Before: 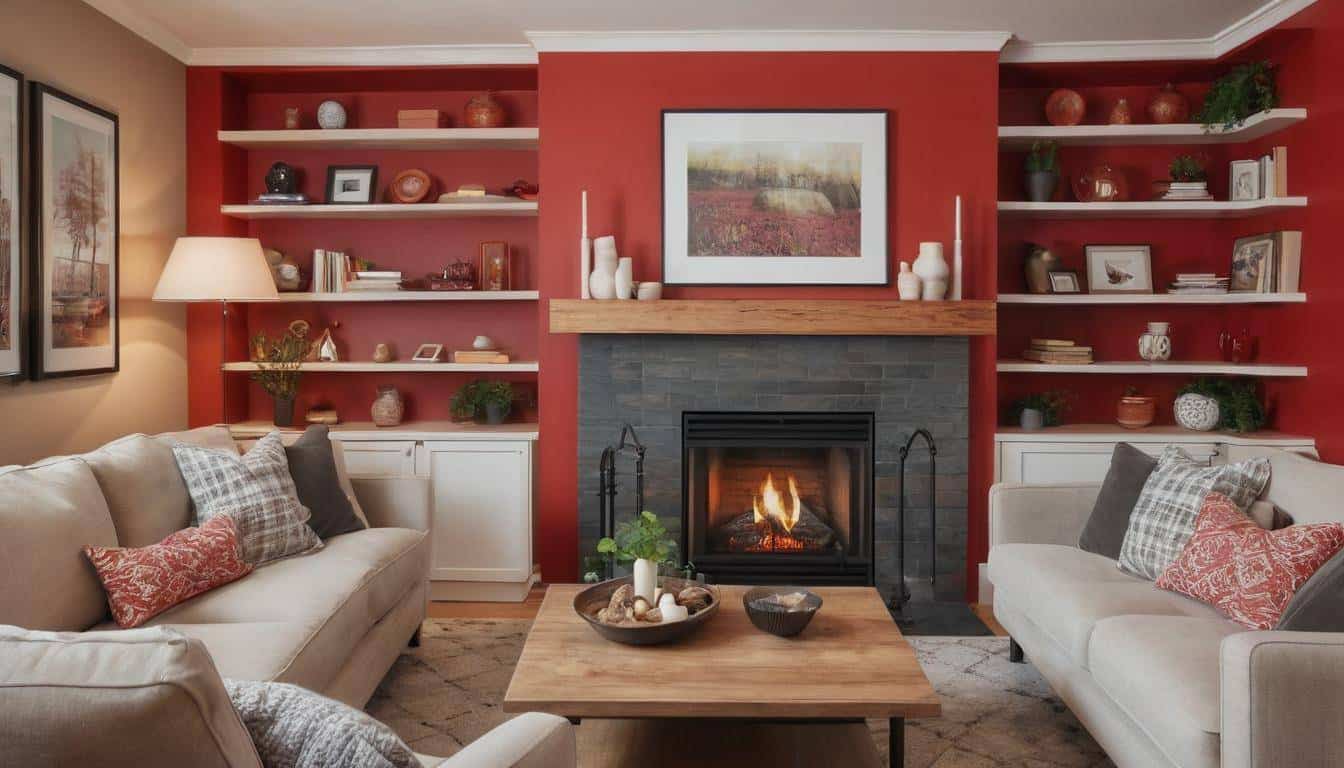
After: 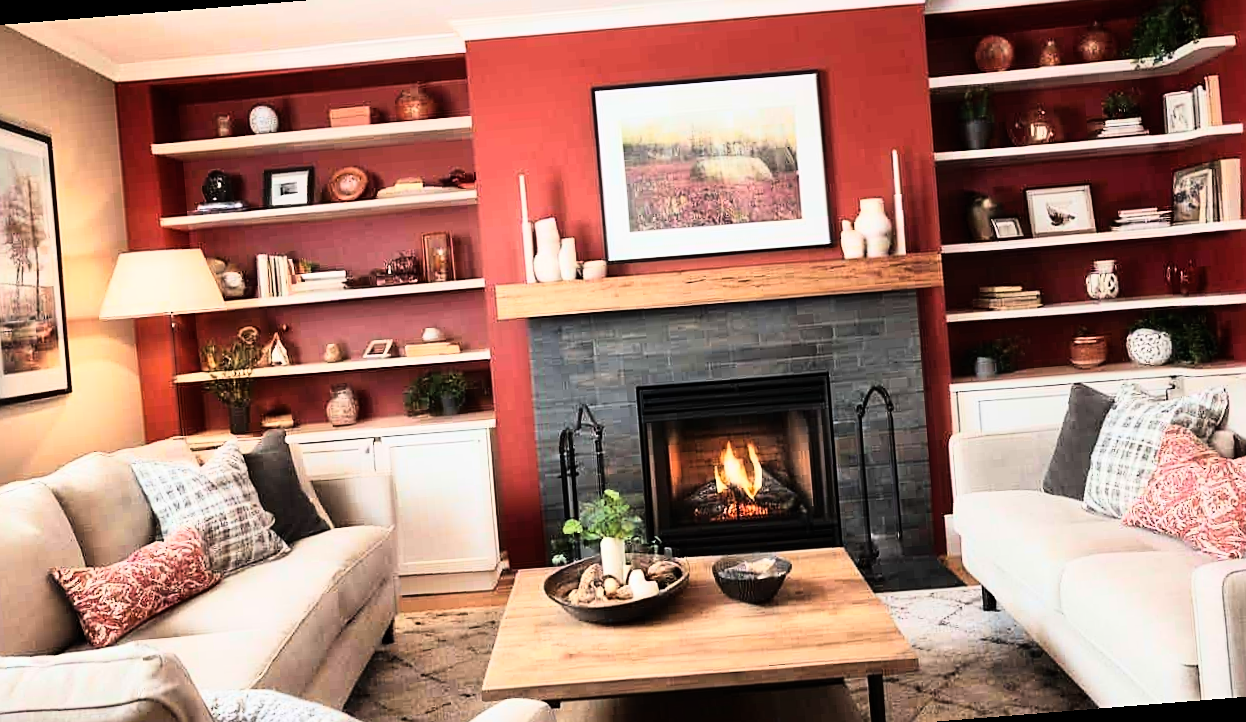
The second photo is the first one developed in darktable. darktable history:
rotate and perspective: rotation -4.57°, crop left 0.054, crop right 0.944, crop top 0.087, crop bottom 0.914
sharpen: on, module defaults
rgb curve: curves: ch0 [(0, 0) (0.21, 0.15) (0.24, 0.21) (0.5, 0.75) (0.75, 0.96) (0.89, 0.99) (1, 1)]; ch1 [(0, 0.02) (0.21, 0.13) (0.25, 0.2) (0.5, 0.67) (0.75, 0.9) (0.89, 0.97) (1, 1)]; ch2 [(0, 0.02) (0.21, 0.13) (0.25, 0.2) (0.5, 0.67) (0.75, 0.9) (0.89, 0.97) (1, 1)], compensate middle gray true
